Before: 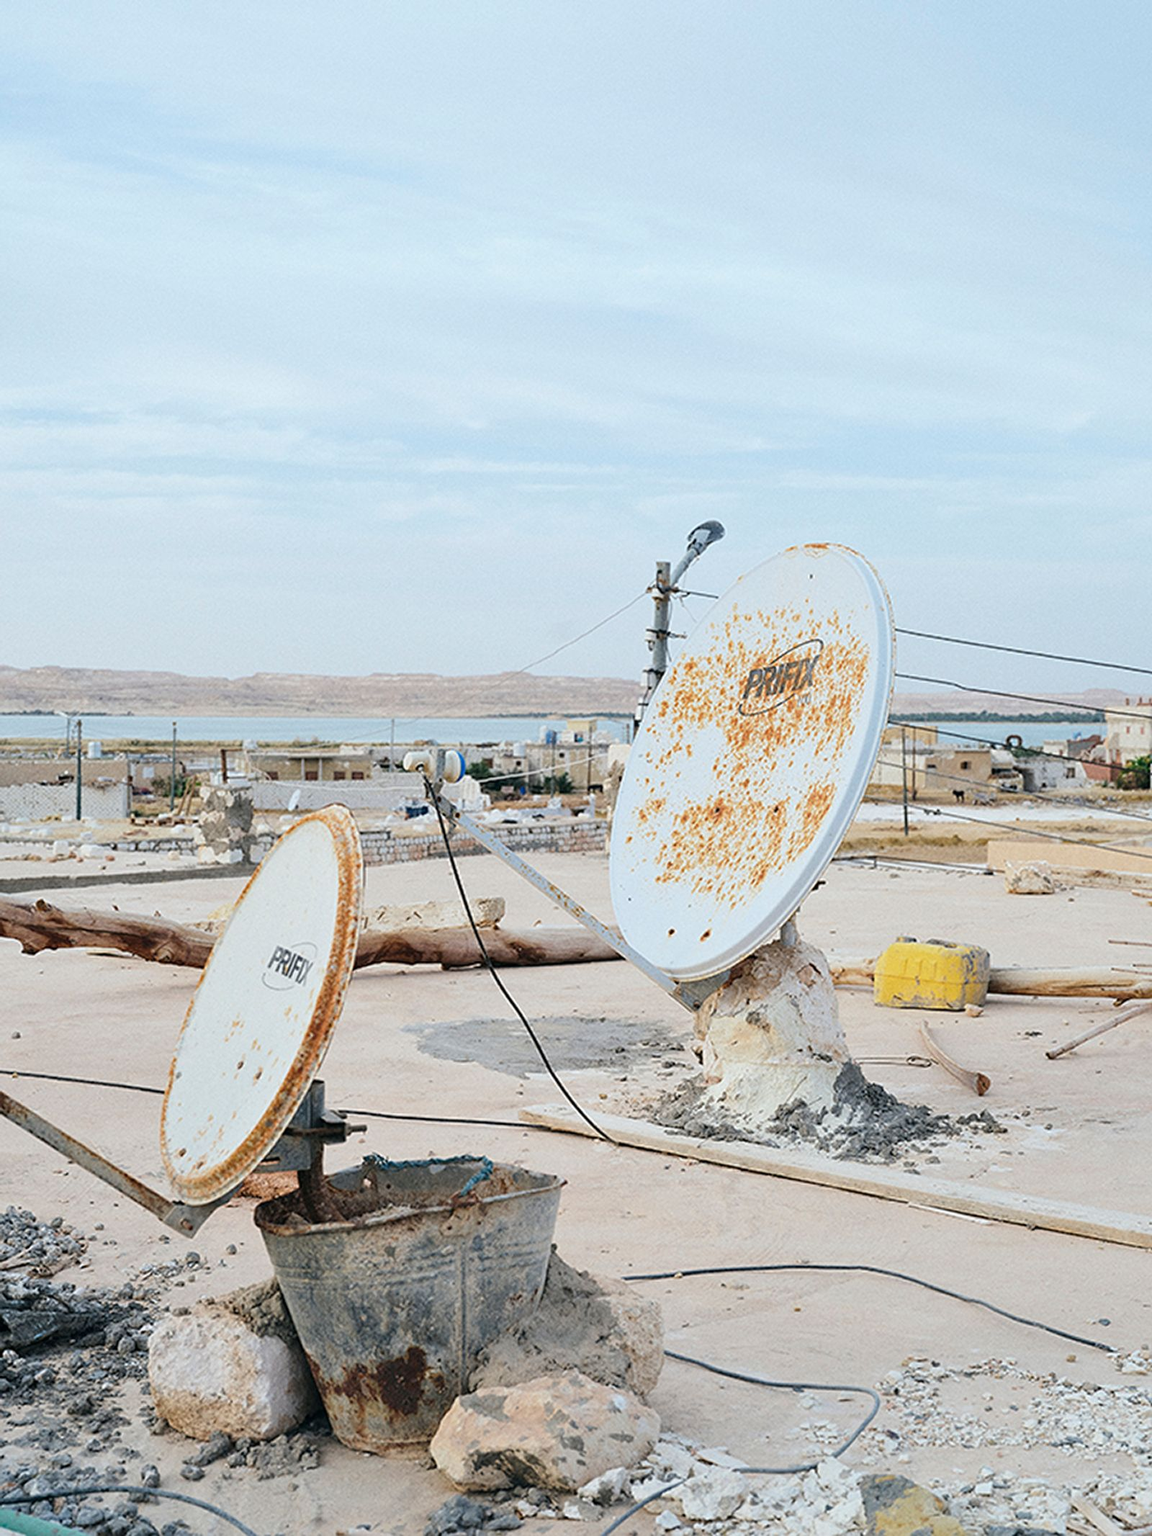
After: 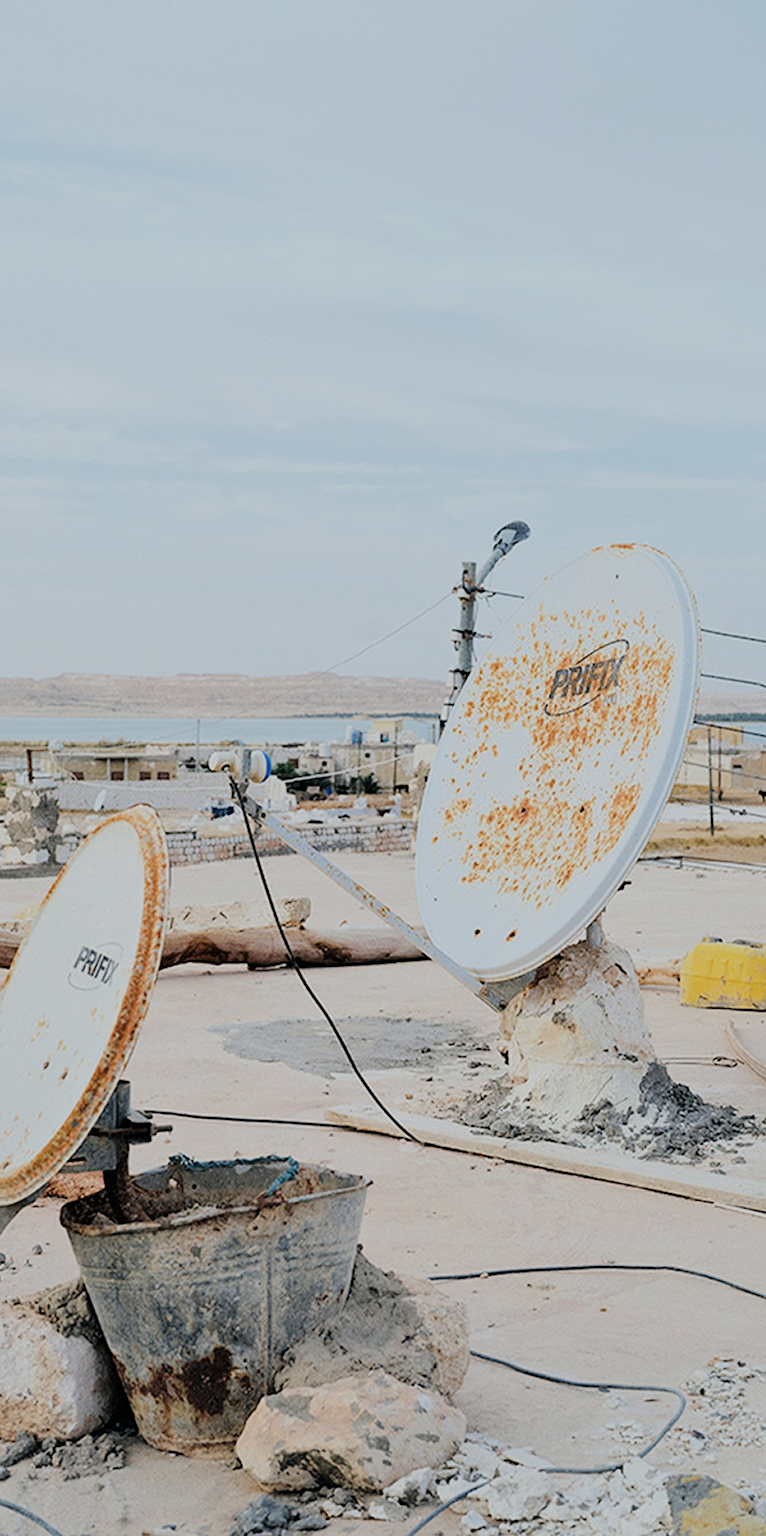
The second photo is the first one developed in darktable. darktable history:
crop: left 16.899%, right 16.556%
filmic rgb: black relative exposure -9.22 EV, white relative exposure 6.77 EV, hardness 3.07, contrast 1.05
